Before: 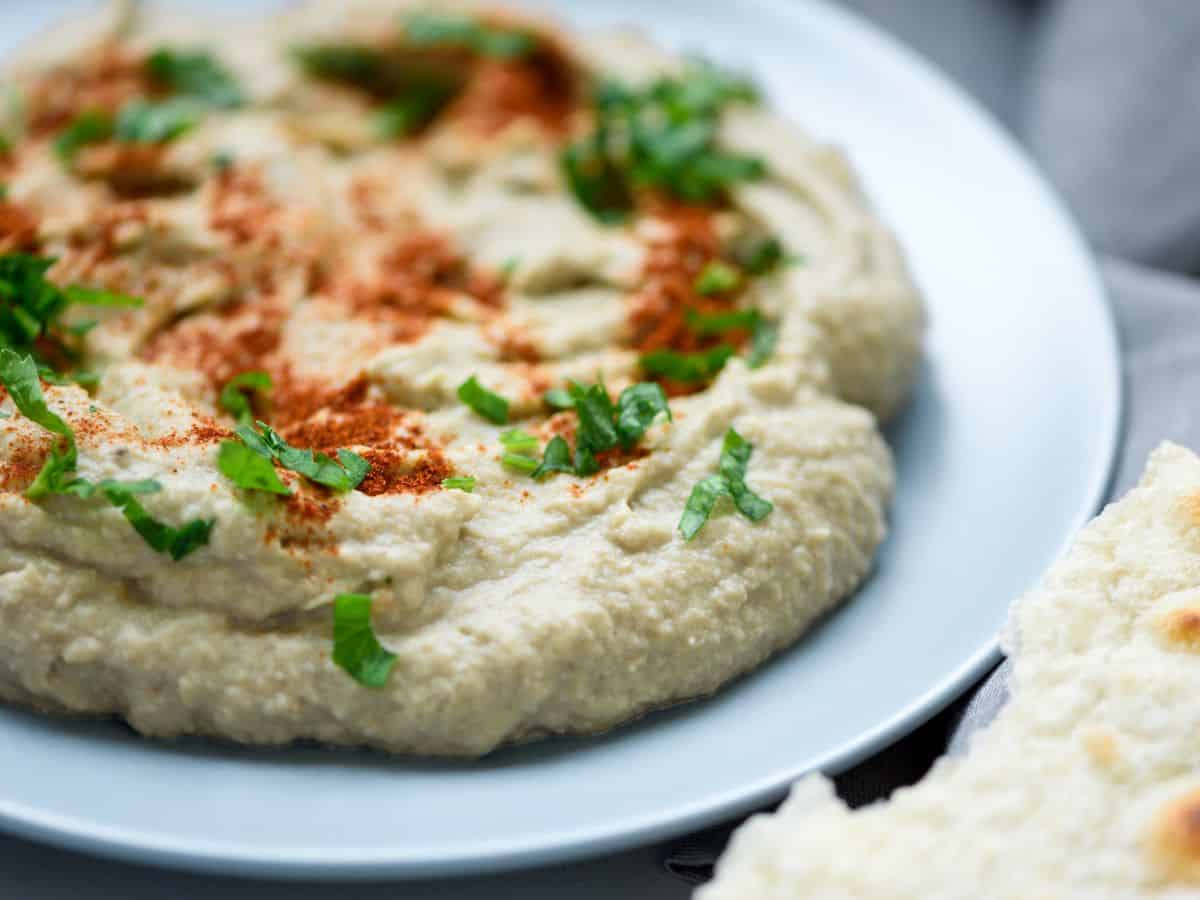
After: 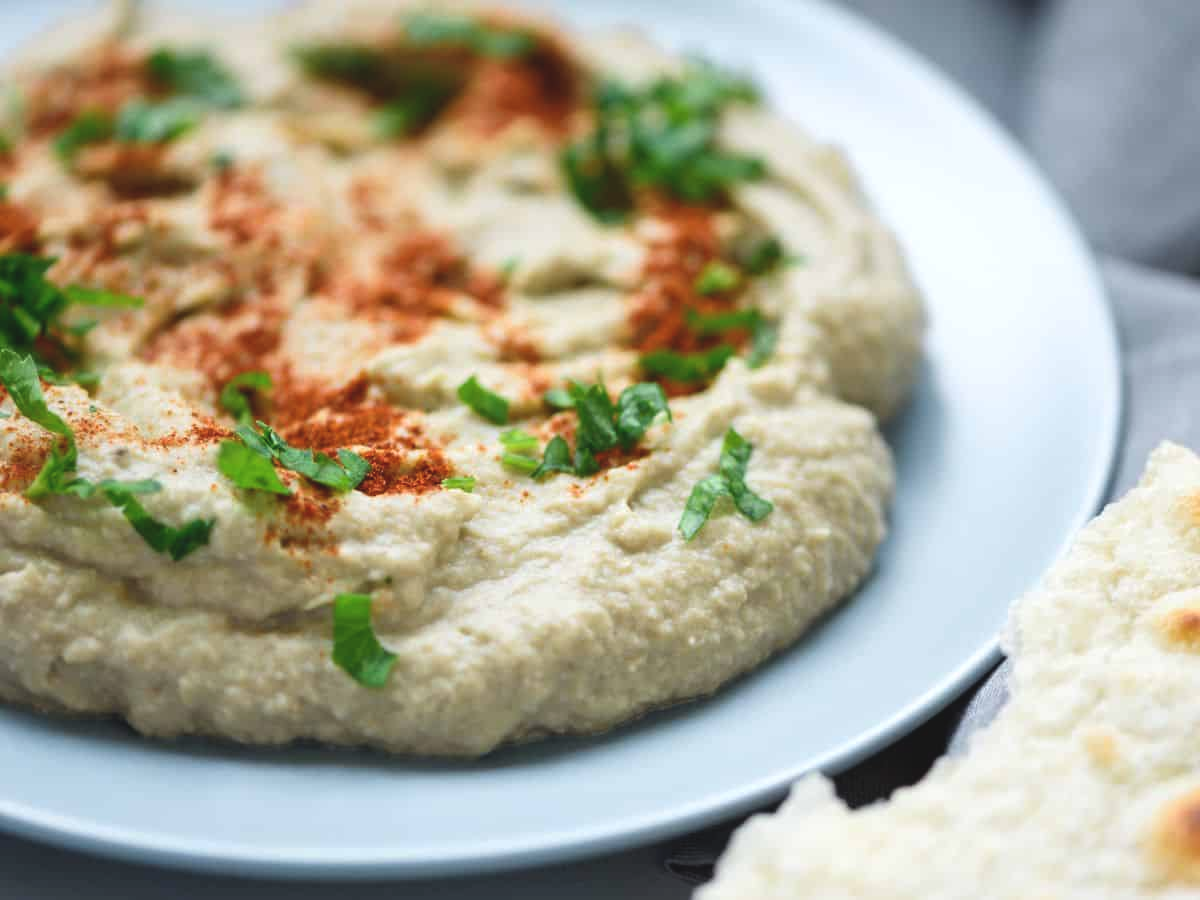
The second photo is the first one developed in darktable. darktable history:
exposure: black level correction -0.008, exposure 0.067 EV, compensate highlight preservation false
